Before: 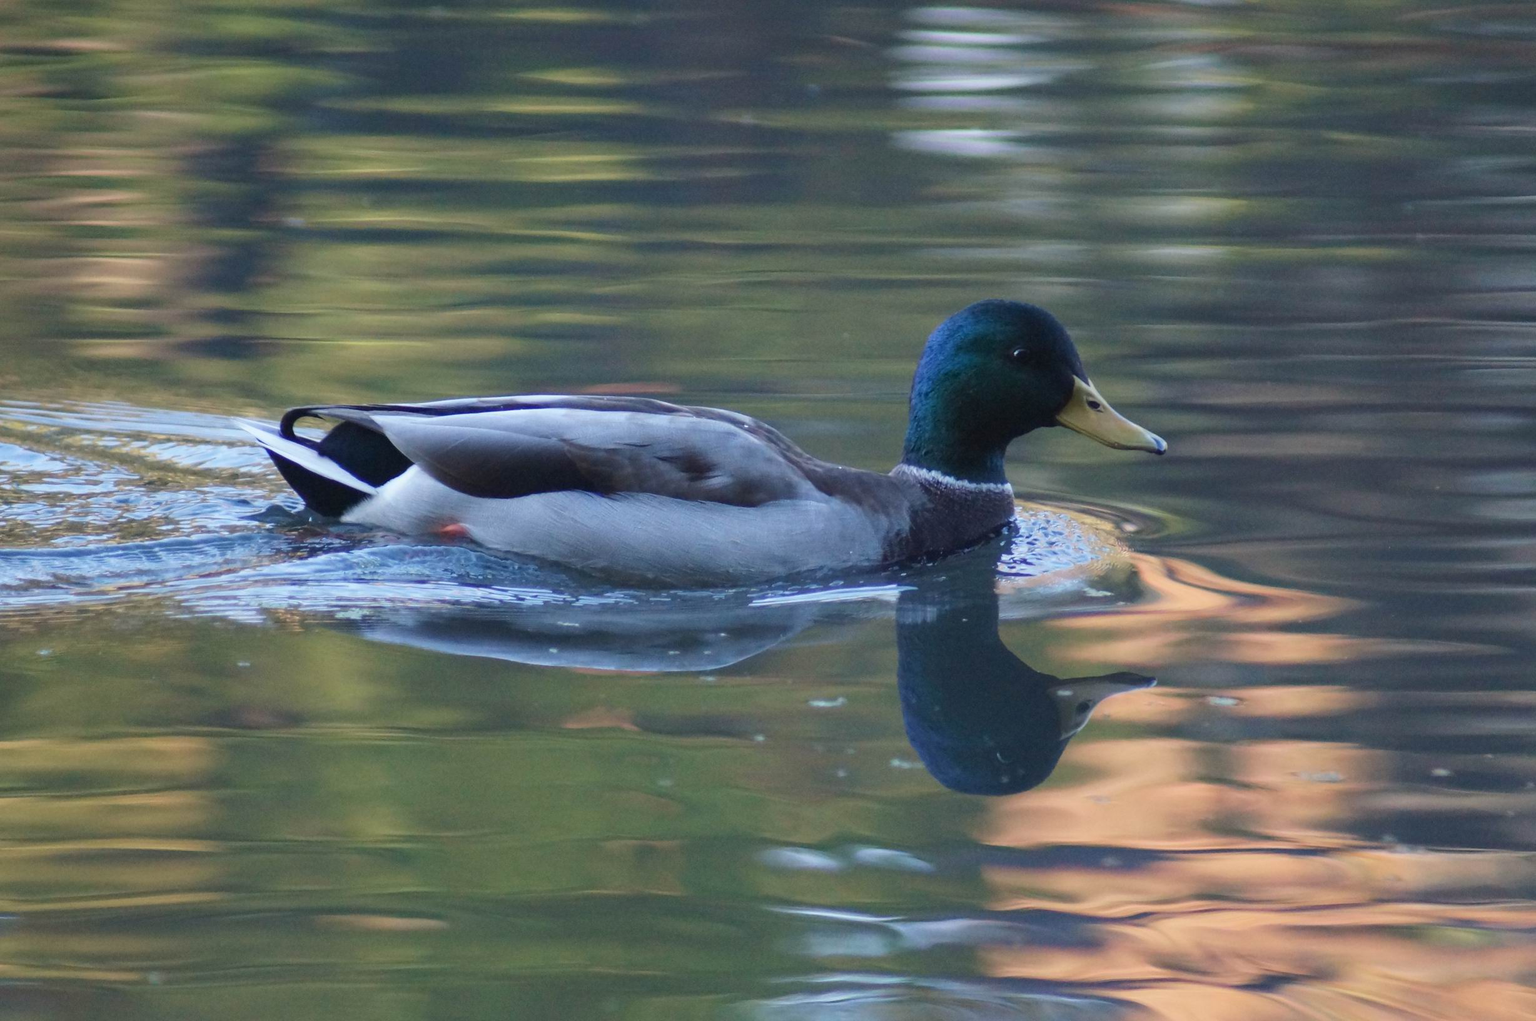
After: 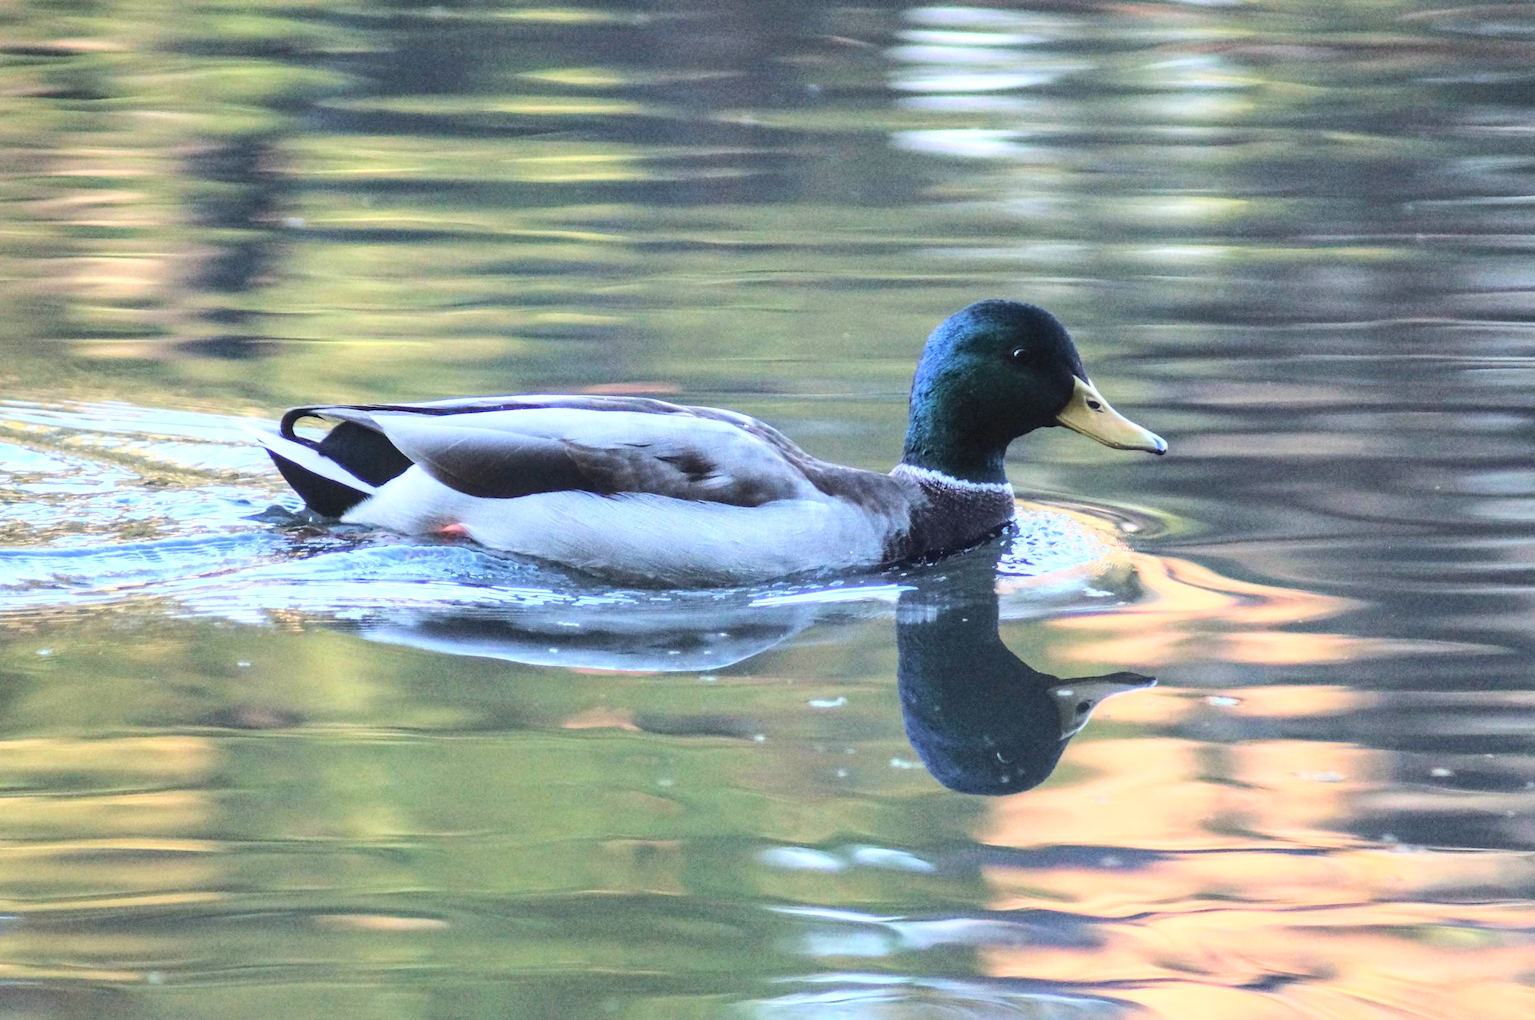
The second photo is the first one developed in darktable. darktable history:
sharpen: radius 2.901, amount 0.868, threshold 47.436
local contrast: on, module defaults
contrast brightness saturation: brightness 0.149
base curve: curves: ch0 [(0, 0) (0.028, 0.03) (0.121, 0.232) (0.46, 0.748) (0.859, 0.968) (1, 1)]
tone equalizer: -8 EV -0.426 EV, -7 EV -0.425 EV, -6 EV -0.353 EV, -5 EV -0.211 EV, -3 EV 0.223 EV, -2 EV 0.343 EV, -1 EV 0.388 EV, +0 EV 0.395 EV, edges refinement/feathering 500, mask exposure compensation -1.57 EV, preserve details no
